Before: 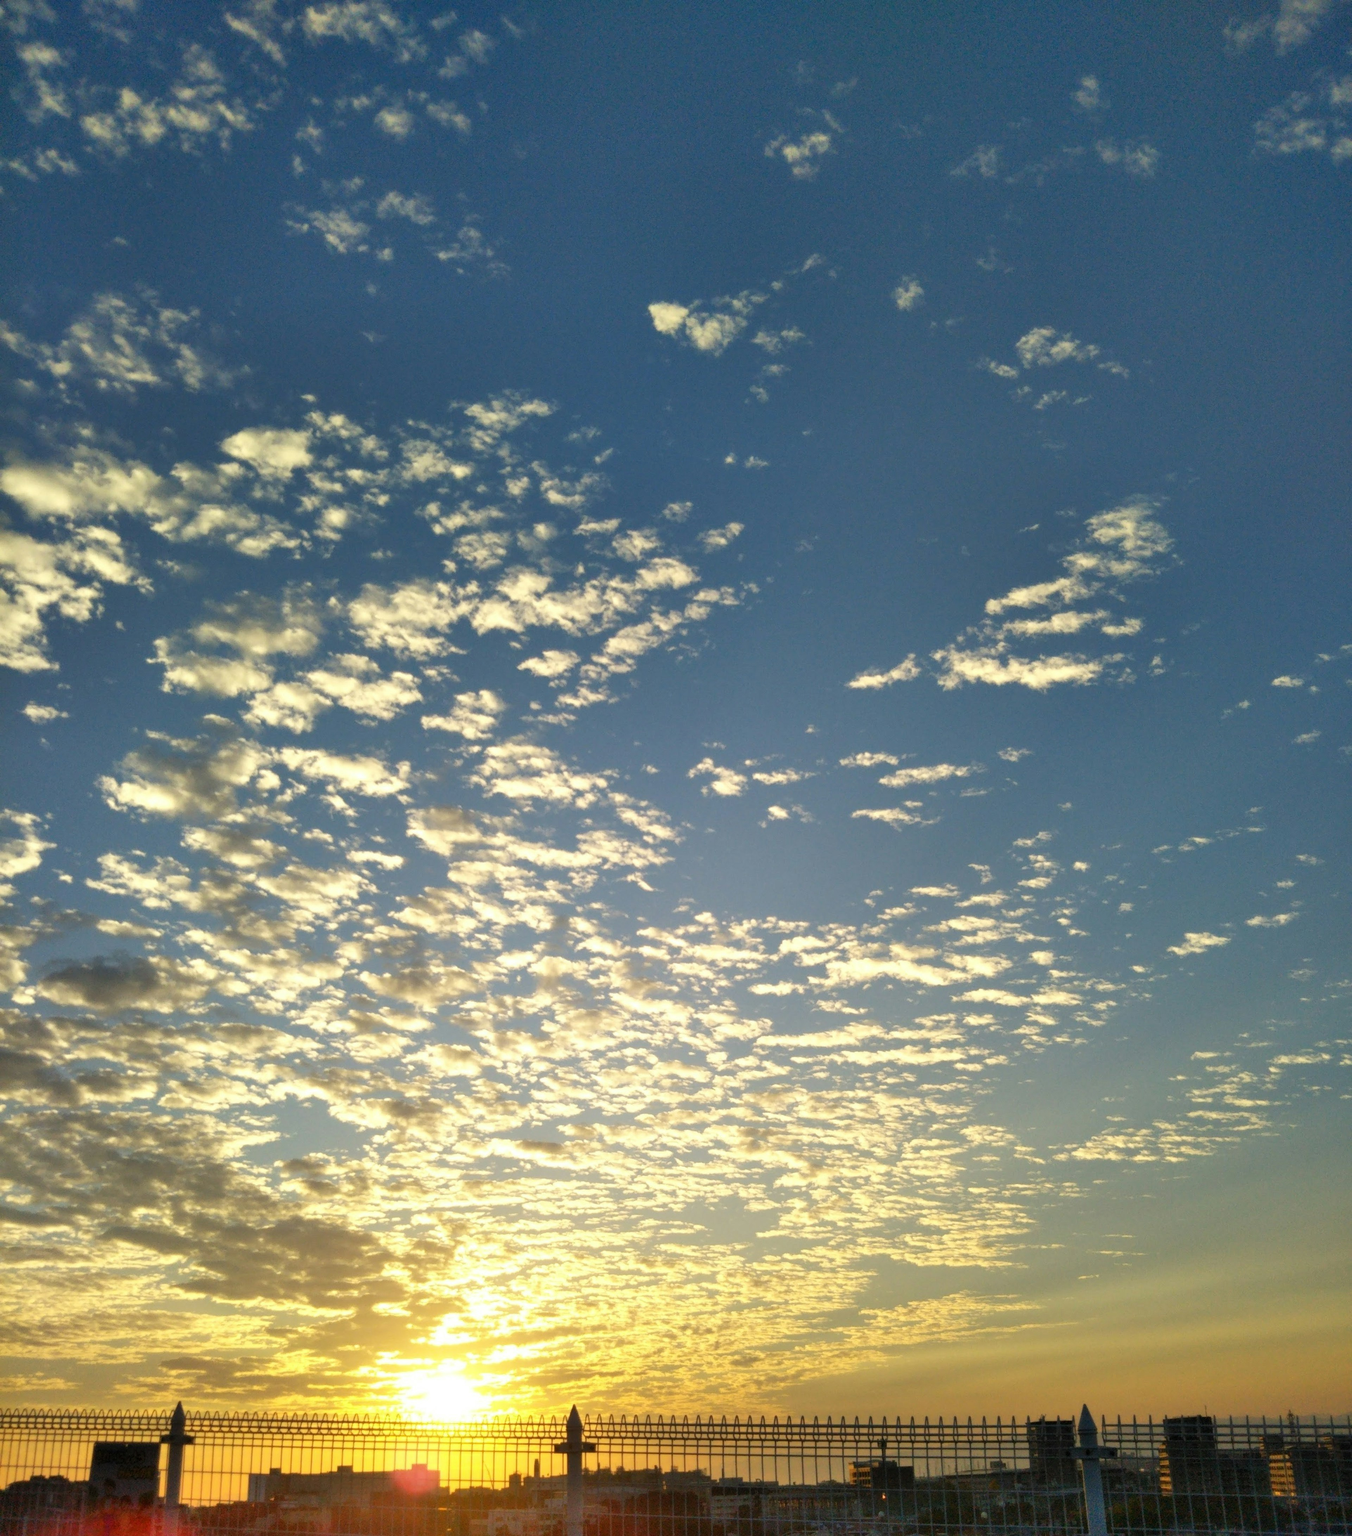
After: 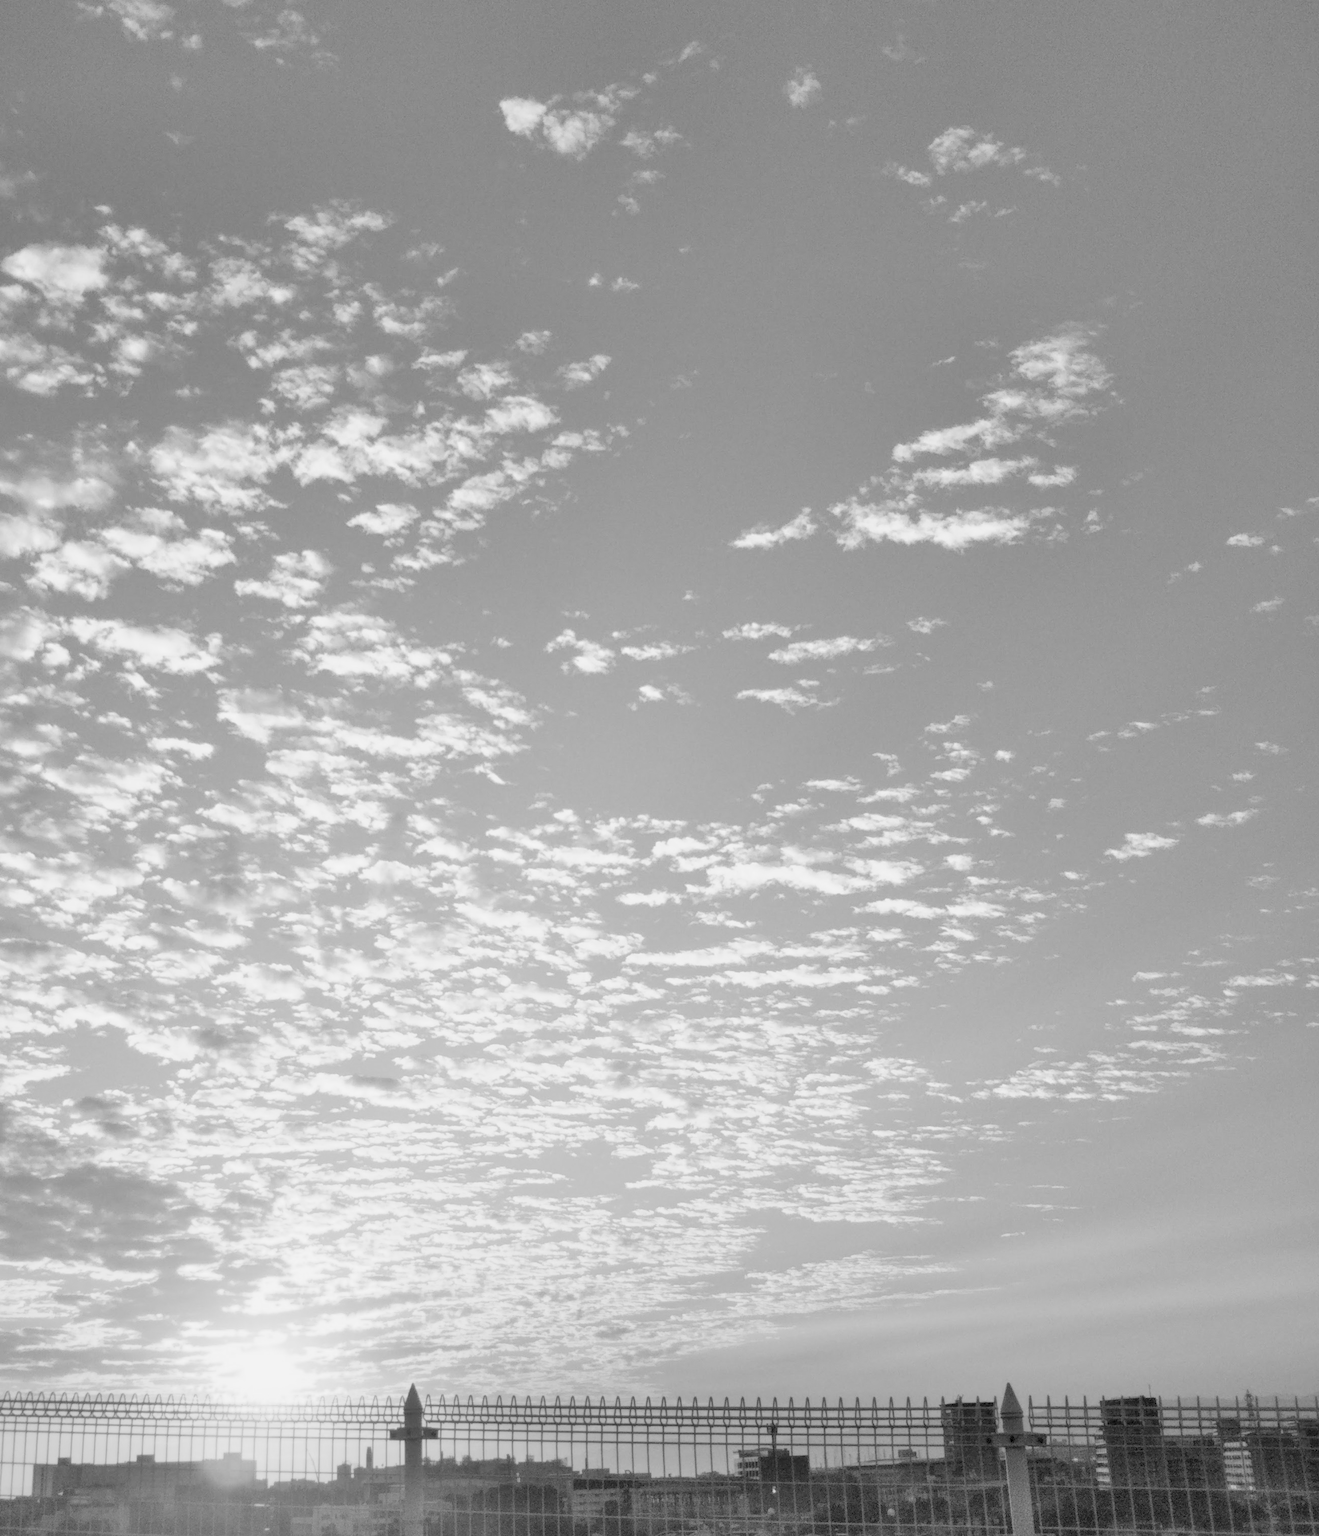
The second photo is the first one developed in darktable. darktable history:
local contrast: highlights 100%, shadows 100%, detail 120%, midtone range 0.2
exposure: black level correction 0, exposure 1.388 EV, compensate exposure bias true, compensate highlight preservation false
color calibration: output gray [0.267, 0.423, 0.267, 0], illuminant same as pipeline (D50), adaptation none (bypass)
crop: left 16.315%, top 14.246%
global tonemap: drago (0.7, 100)
monochrome: a -71.75, b 75.82
color zones: curves: ch0 [(0.068, 0.464) (0.25, 0.5) (0.48, 0.508) (0.75, 0.536) (0.886, 0.476) (0.967, 0.456)]; ch1 [(0.066, 0.456) (0.25, 0.5) (0.616, 0.508) (0.746, 0.56) (0.934, 0.444)]
